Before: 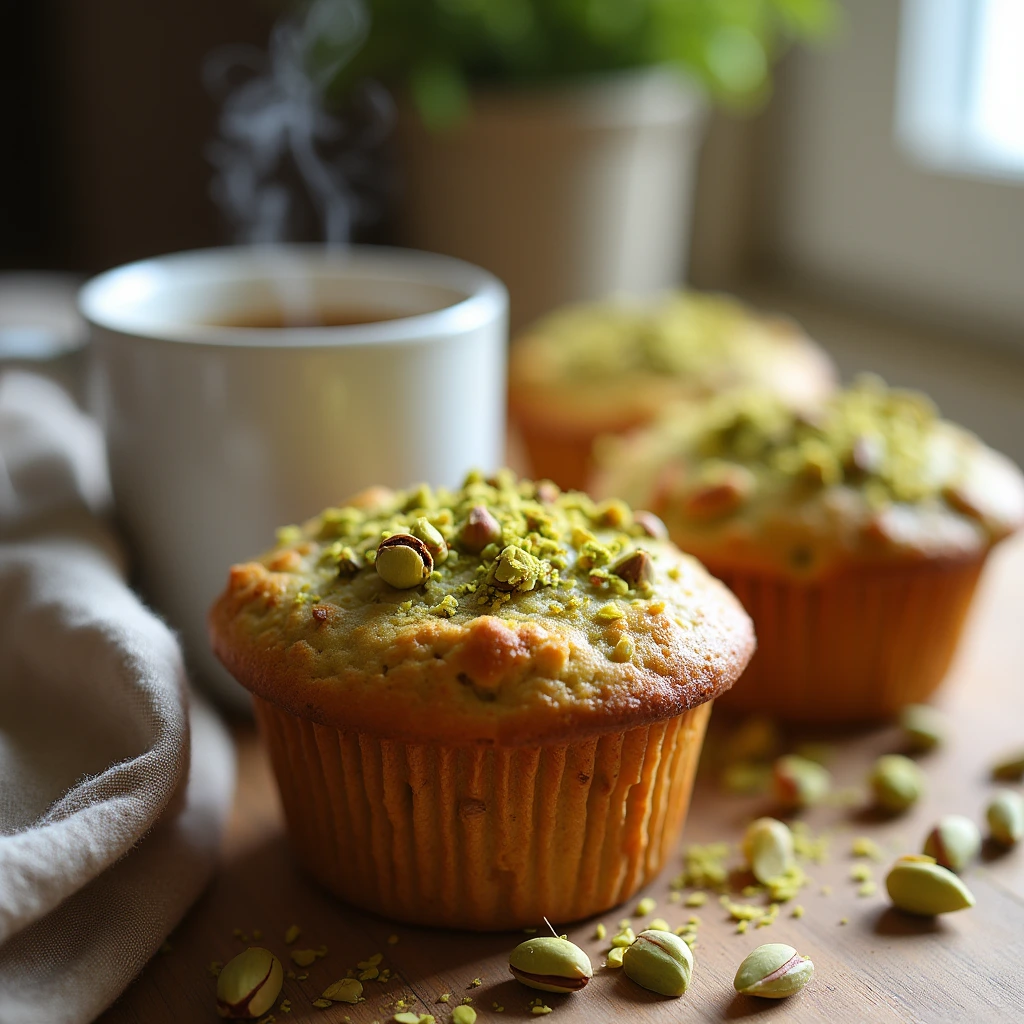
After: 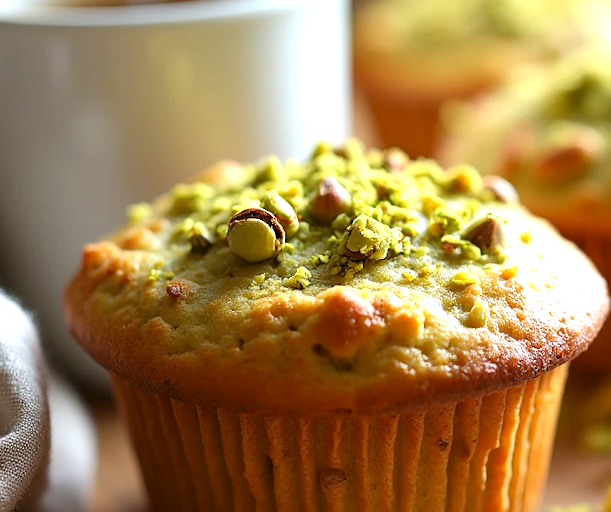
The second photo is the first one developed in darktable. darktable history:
crop: left 13.312%, top 31.28%, right 24.627%, bottom 15.582%
exposure: black level correction 0.001, exposure 0.675 EV, compensate highlight preservation false
rotate and perspective: rotation -2.12°, lens shift (vertical) 0.009, lens shift (horizontal) -0.008, automatic cropping original format, crop left 0.036, crop right 0.964, crop top 0.05, crop bottom 0.959
